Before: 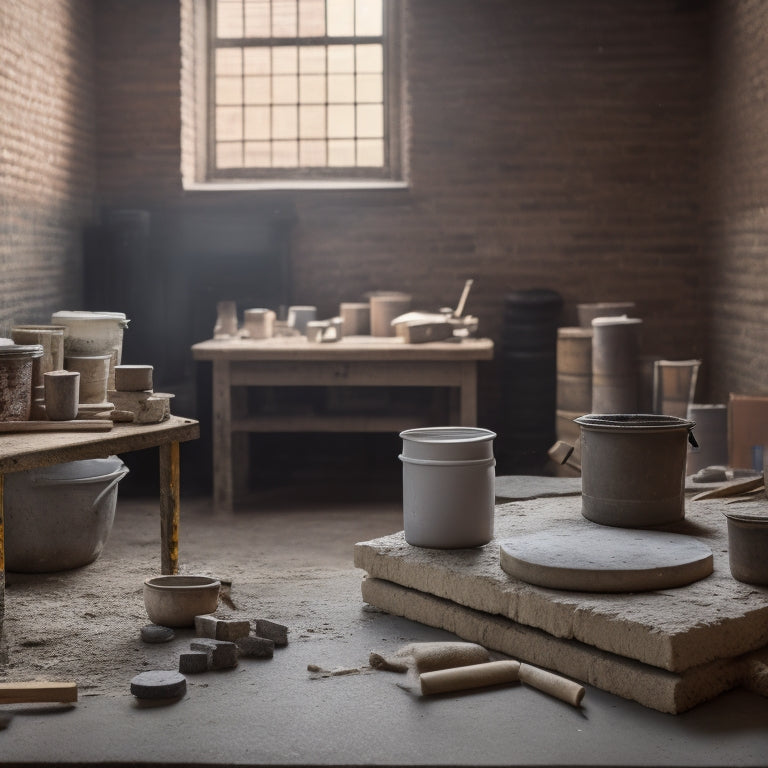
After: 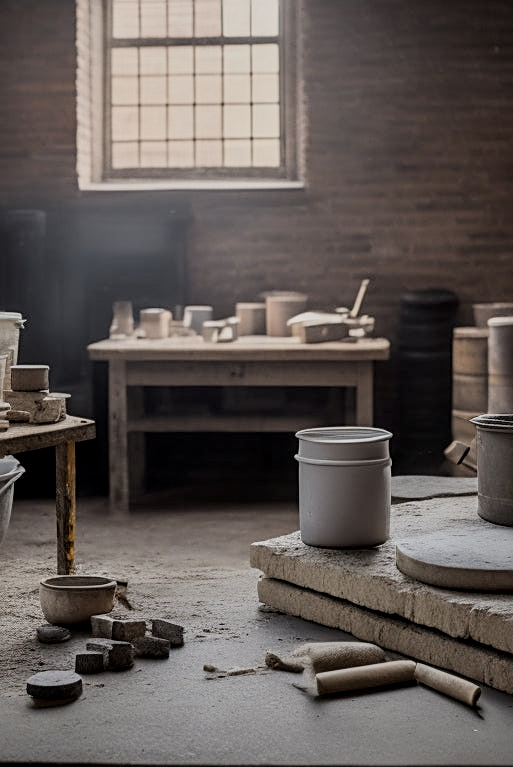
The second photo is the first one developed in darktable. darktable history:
filmic rgb: black relative exposure -7.65 EV, white relative exposure 4.56 EV, hardness 3.61
crop and rotate: left 13.591%, right 19.488%
local contrast: on, module defaults
sharpen: on, module defaults
